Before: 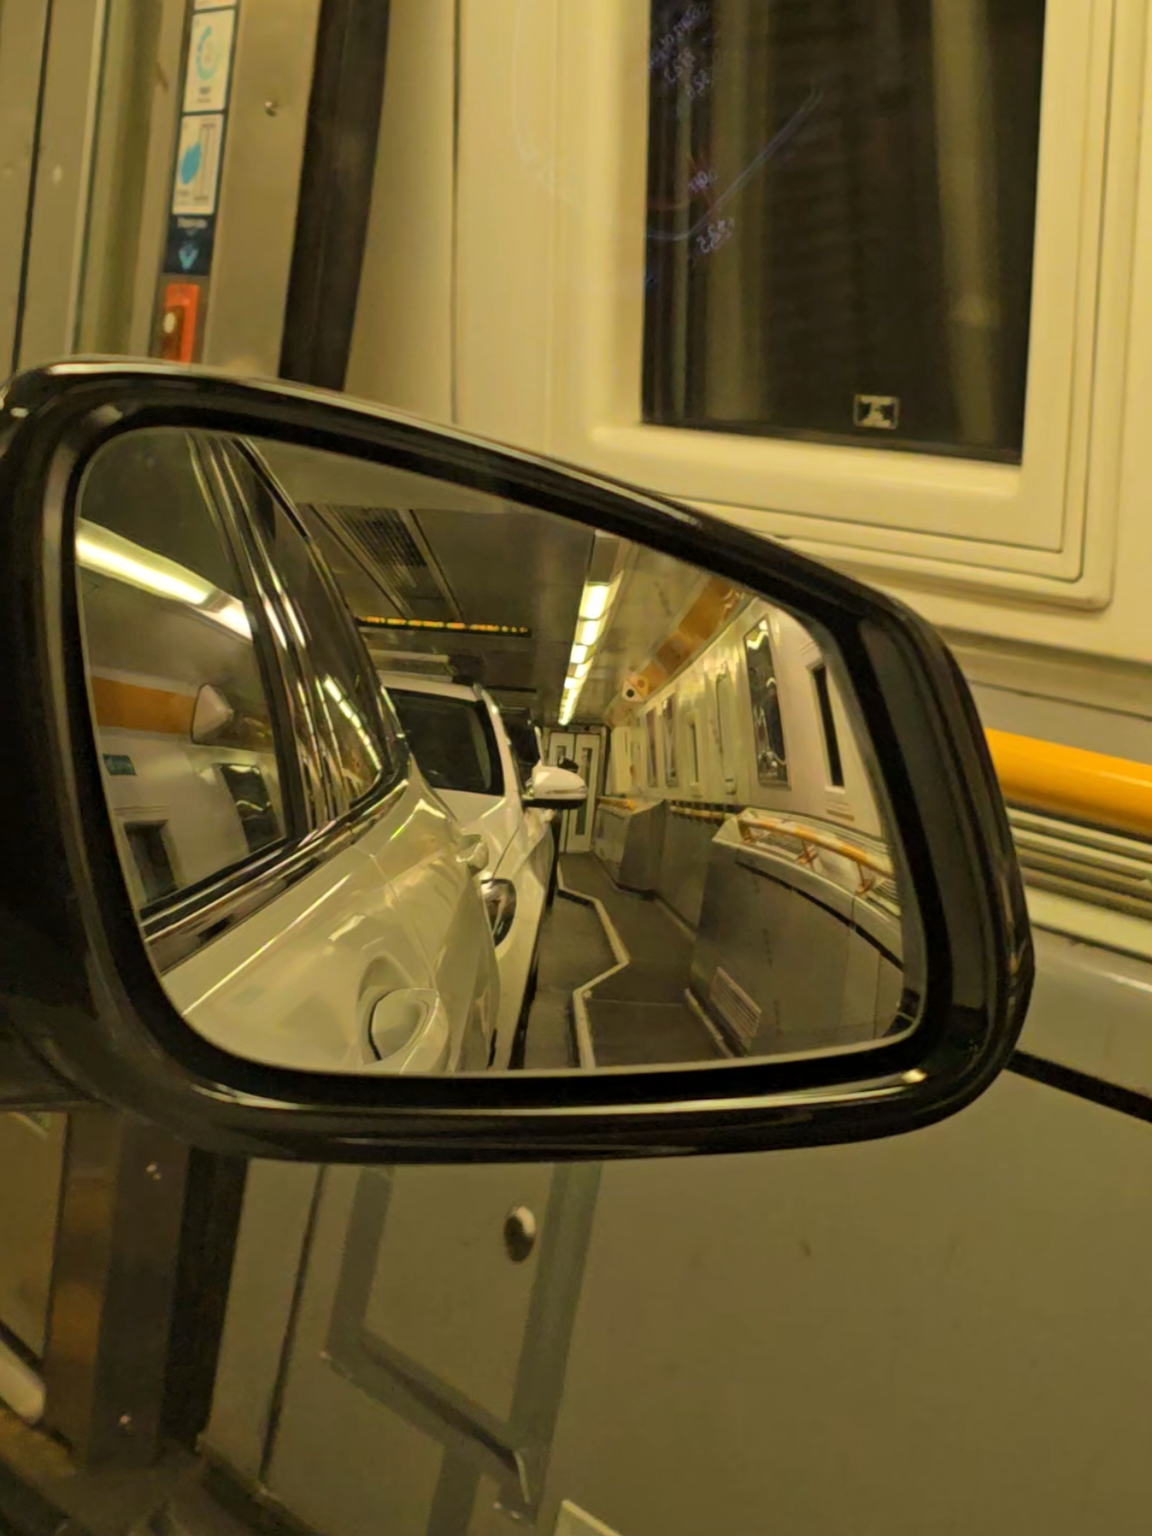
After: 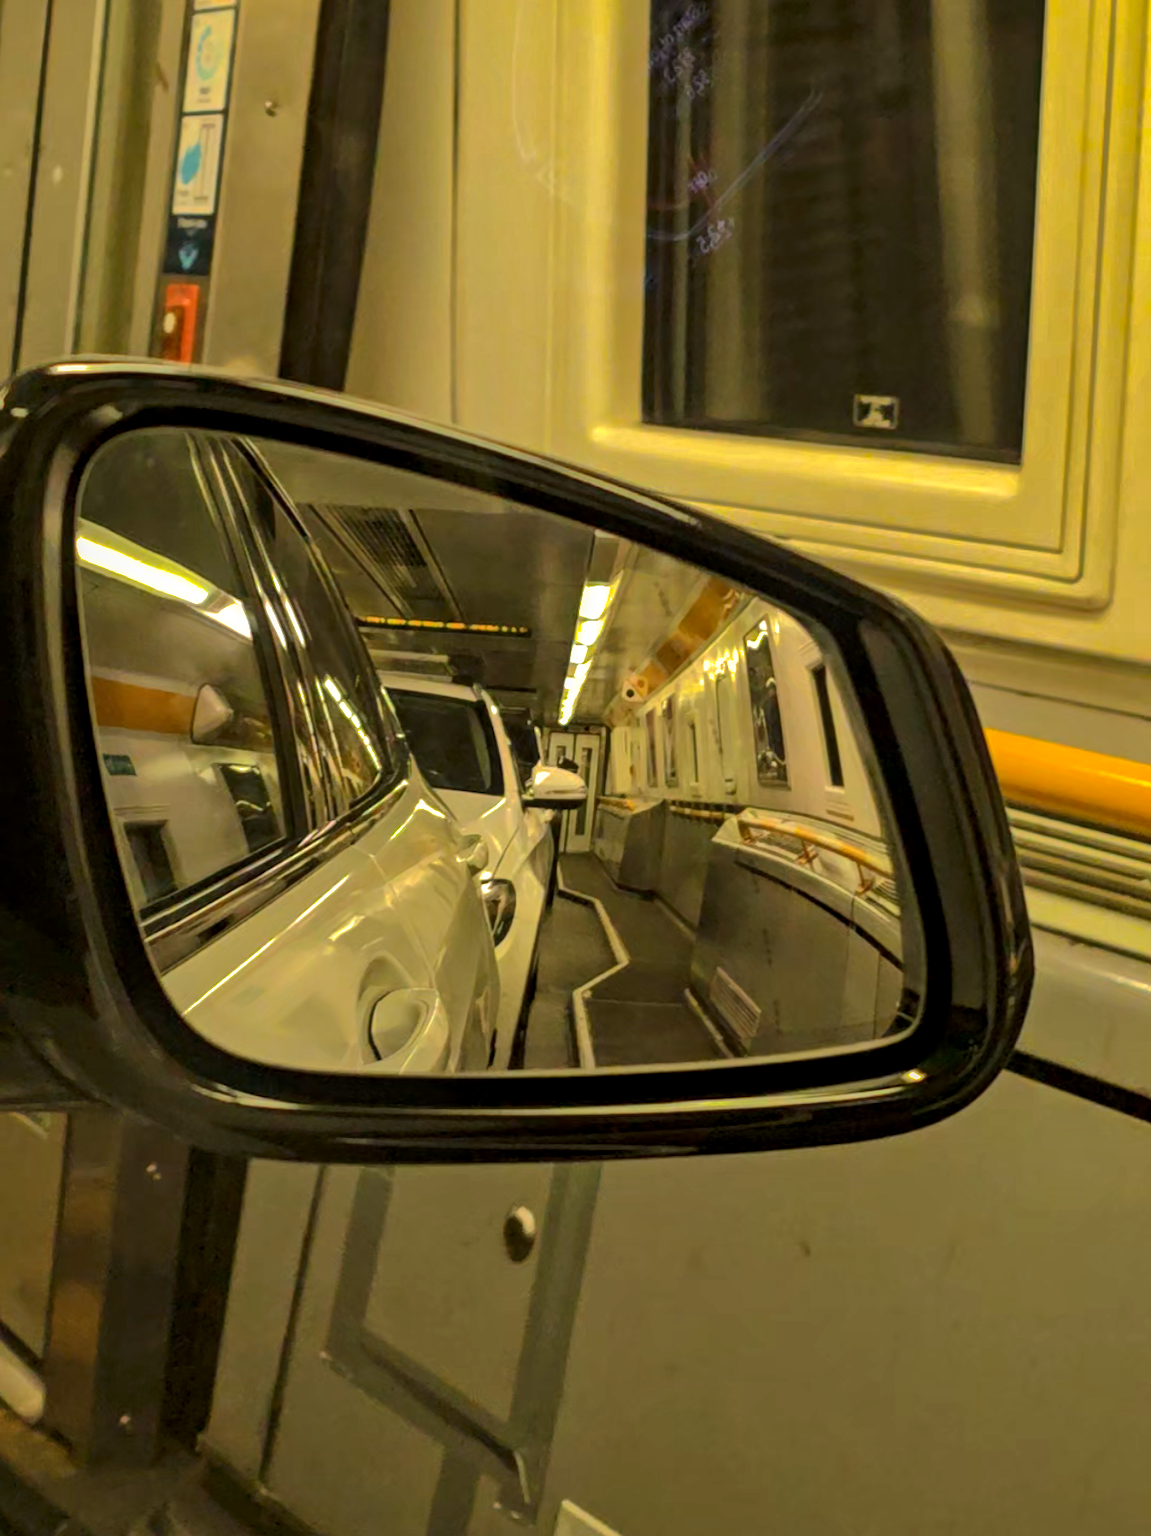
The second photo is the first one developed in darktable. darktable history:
exposure: exposure 0.563 EV, compensate highlight preservation false
shadows and highlights: shadows 24.79, highlights -69.32
contrast brightness saturation: brightness -0.091
local contrast: on, module defaults
